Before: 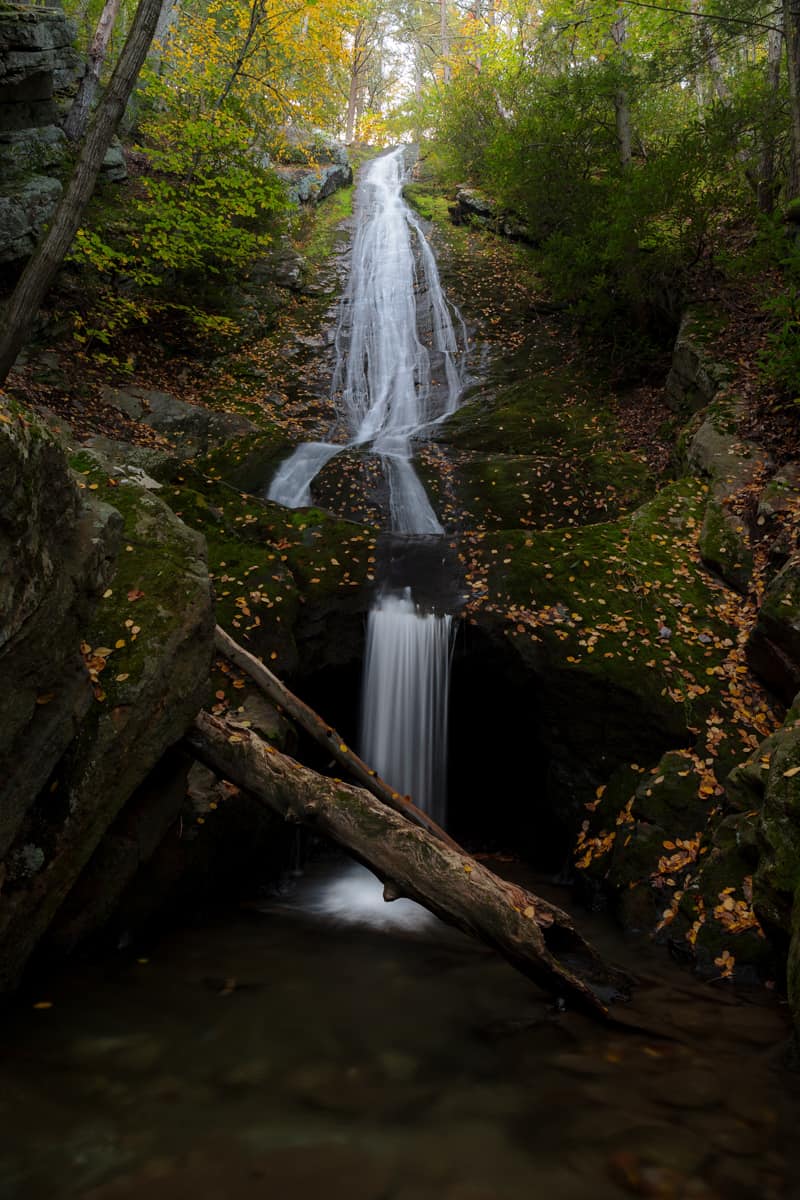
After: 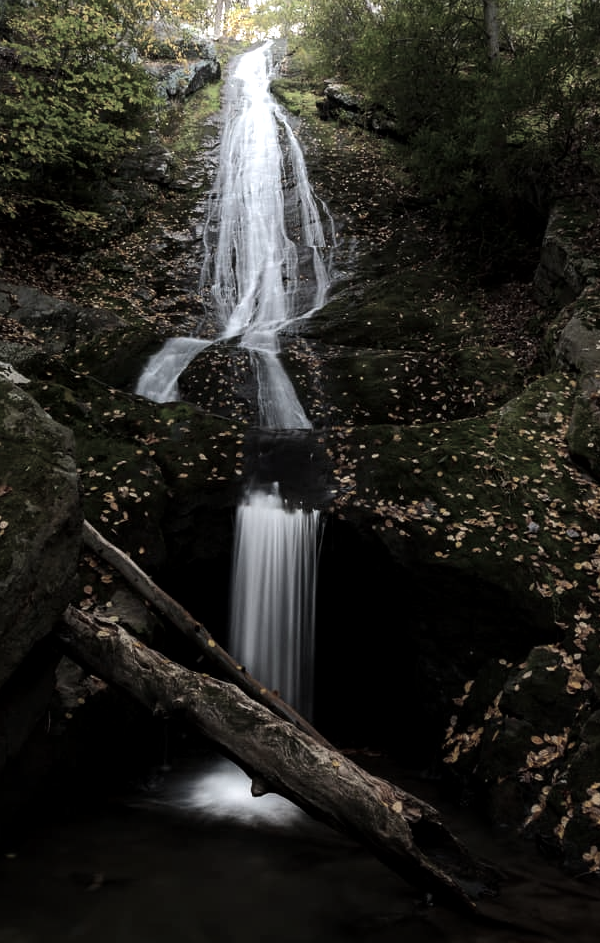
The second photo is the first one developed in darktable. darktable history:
crop: left 16.546%, top 8.784%, right 8.353%, bottom 12.552%
color zones: curves: ch0 [(0, 0.5) (0.143, 0.52) (0.286, 0.5) (0.429, 0.5) (0.571, 0.5) (0.714, 0.5) (0.857, 0.5) (1, 0.5)]; ch1 [(0, 0.489) (0.155, 0.45) (0.286, 0.466) (0.429, 0.5) (0.571, 0.5) (0.714, 0.5) (0.857, 0.5) (1, 0.489)]
tone equalizer: -8 EV -0.762 EV, -7 EV -0.727 EV, -6 EV -0.573 EV, -5 EV -0.378 EV, -3 EV 0.403 EV, -2 EV 0.6 EV, -1 EV 0.683 EV, +0 EV 0.735 EV, edges refinement/feathering 500, mask exposure compensation -1.57 EV, preserve details no
color correction: highlights b* 0.008, saturation 0.5
local contrast: mode bilateral grid, contrast 19, coarseness 51, detail 119%, midtone range 0.2
